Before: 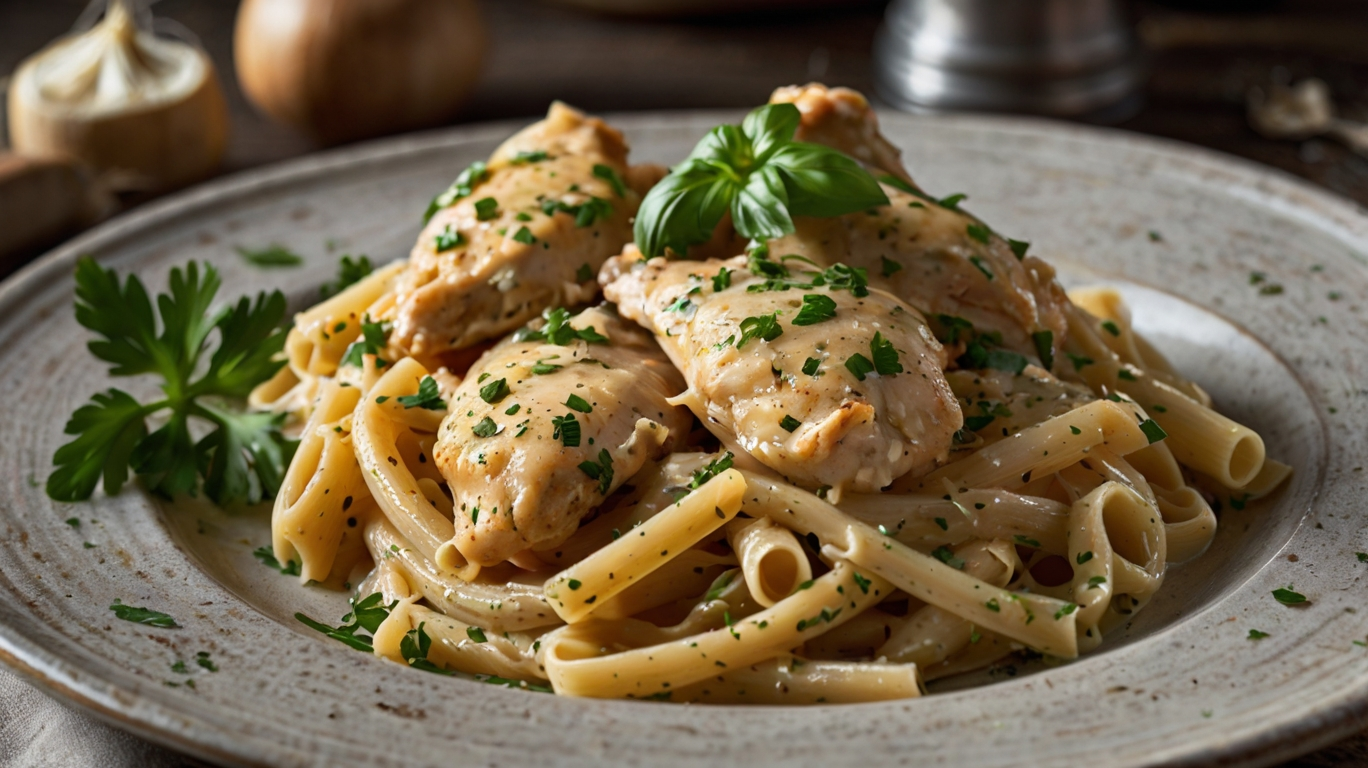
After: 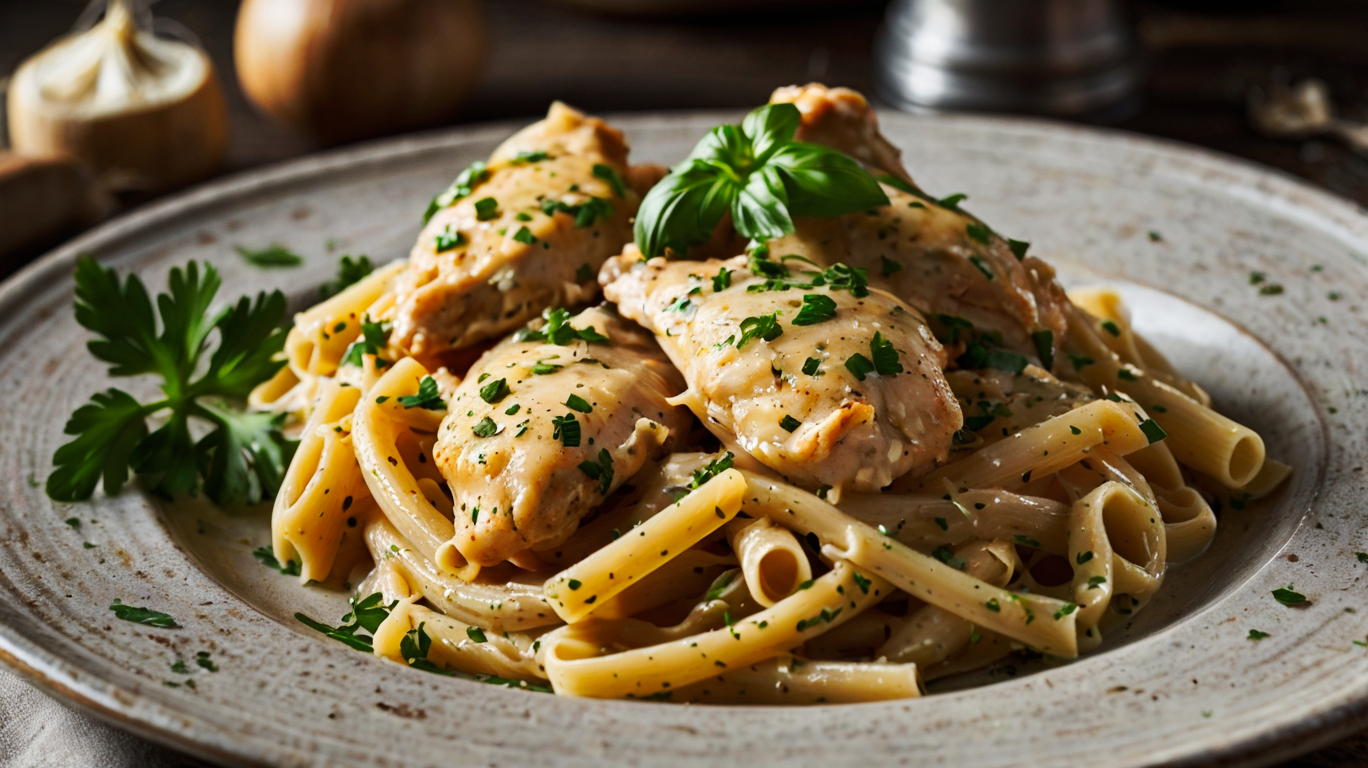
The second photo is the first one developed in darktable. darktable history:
tone curve: curves: ch0 [(0, 0) (0.126, 0.086) (0.338, 0.307) (0.494, 0.531) (0.703, 0.762) (1, 1)]; ch1 [(0, 0) (0.346, 0.324) (0.45, 0.426) (0.5, 0.5) (0.522, 0.517) (0.55, 0.578) (1, 1)]; ch2 [(0, 0) (0.44, 0.424) (0.501, 0.499) (0.554, 0.554) (0.622, 0.667) (0.707, 0.746) (1, 1)], preserve colors none
